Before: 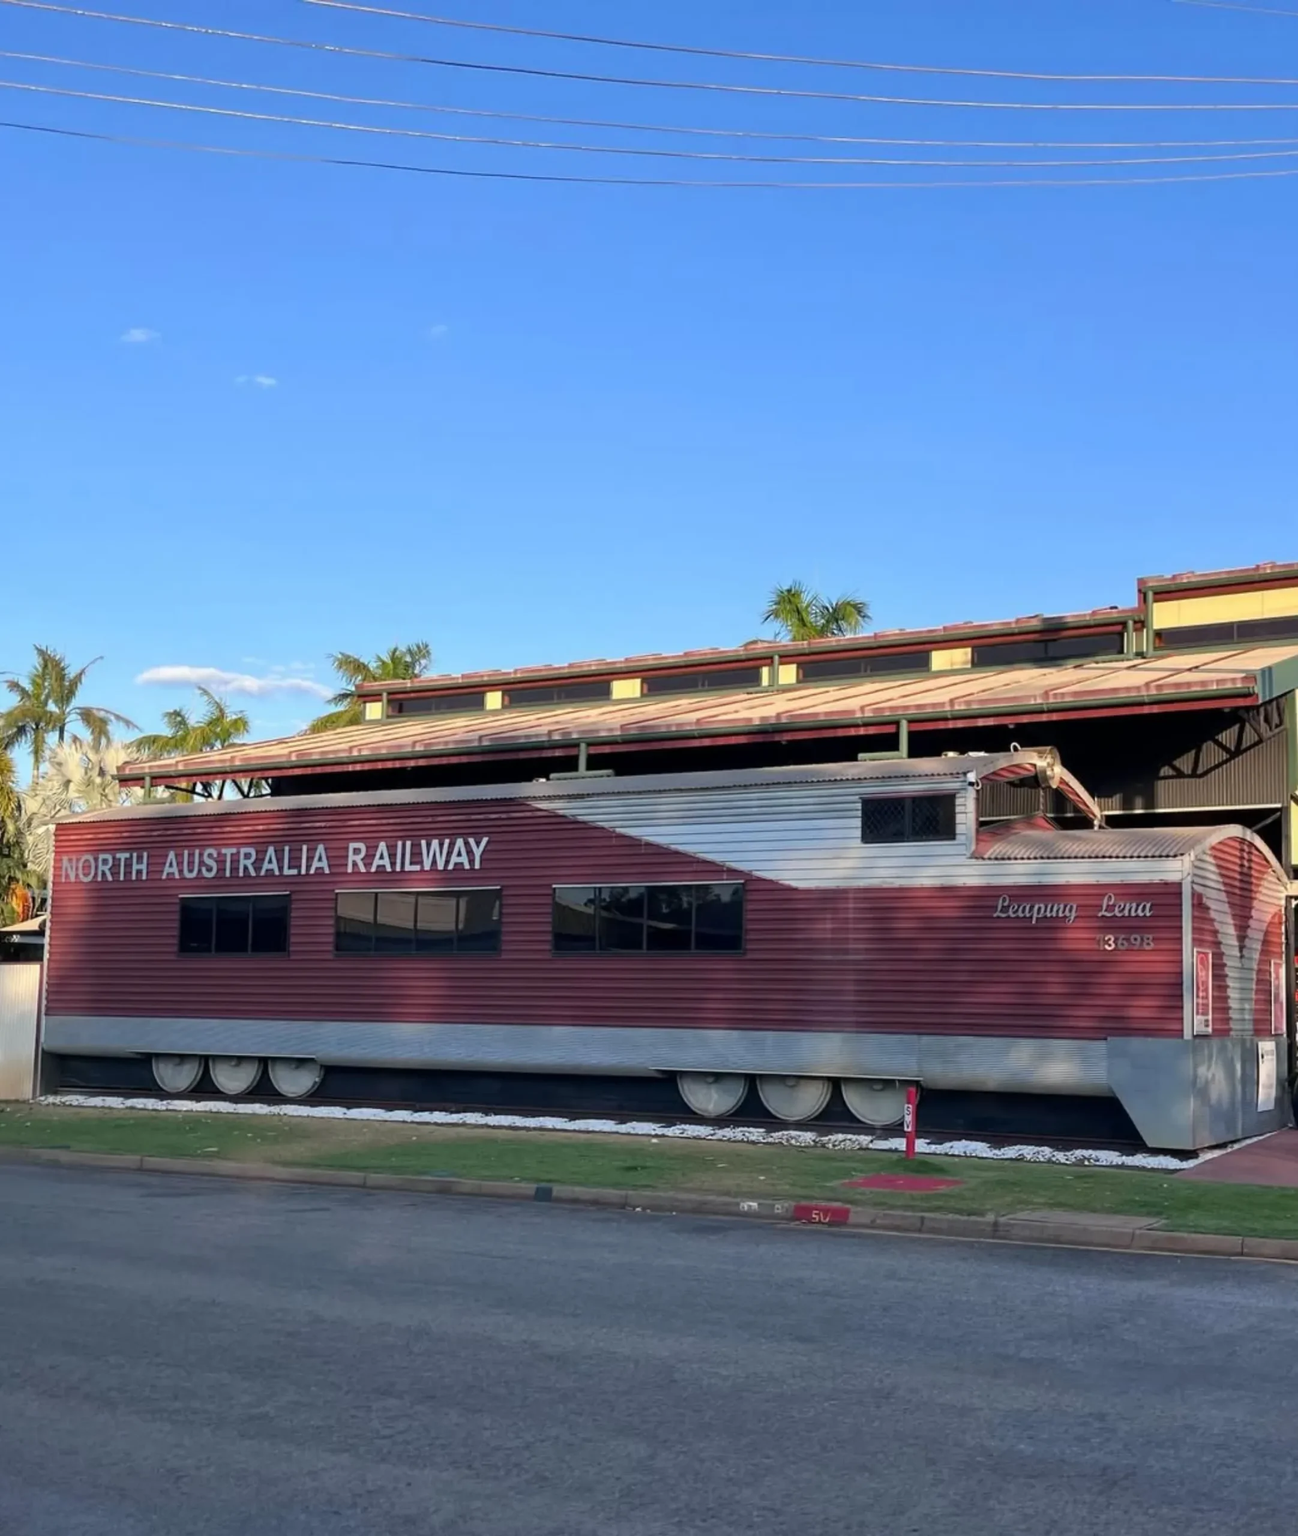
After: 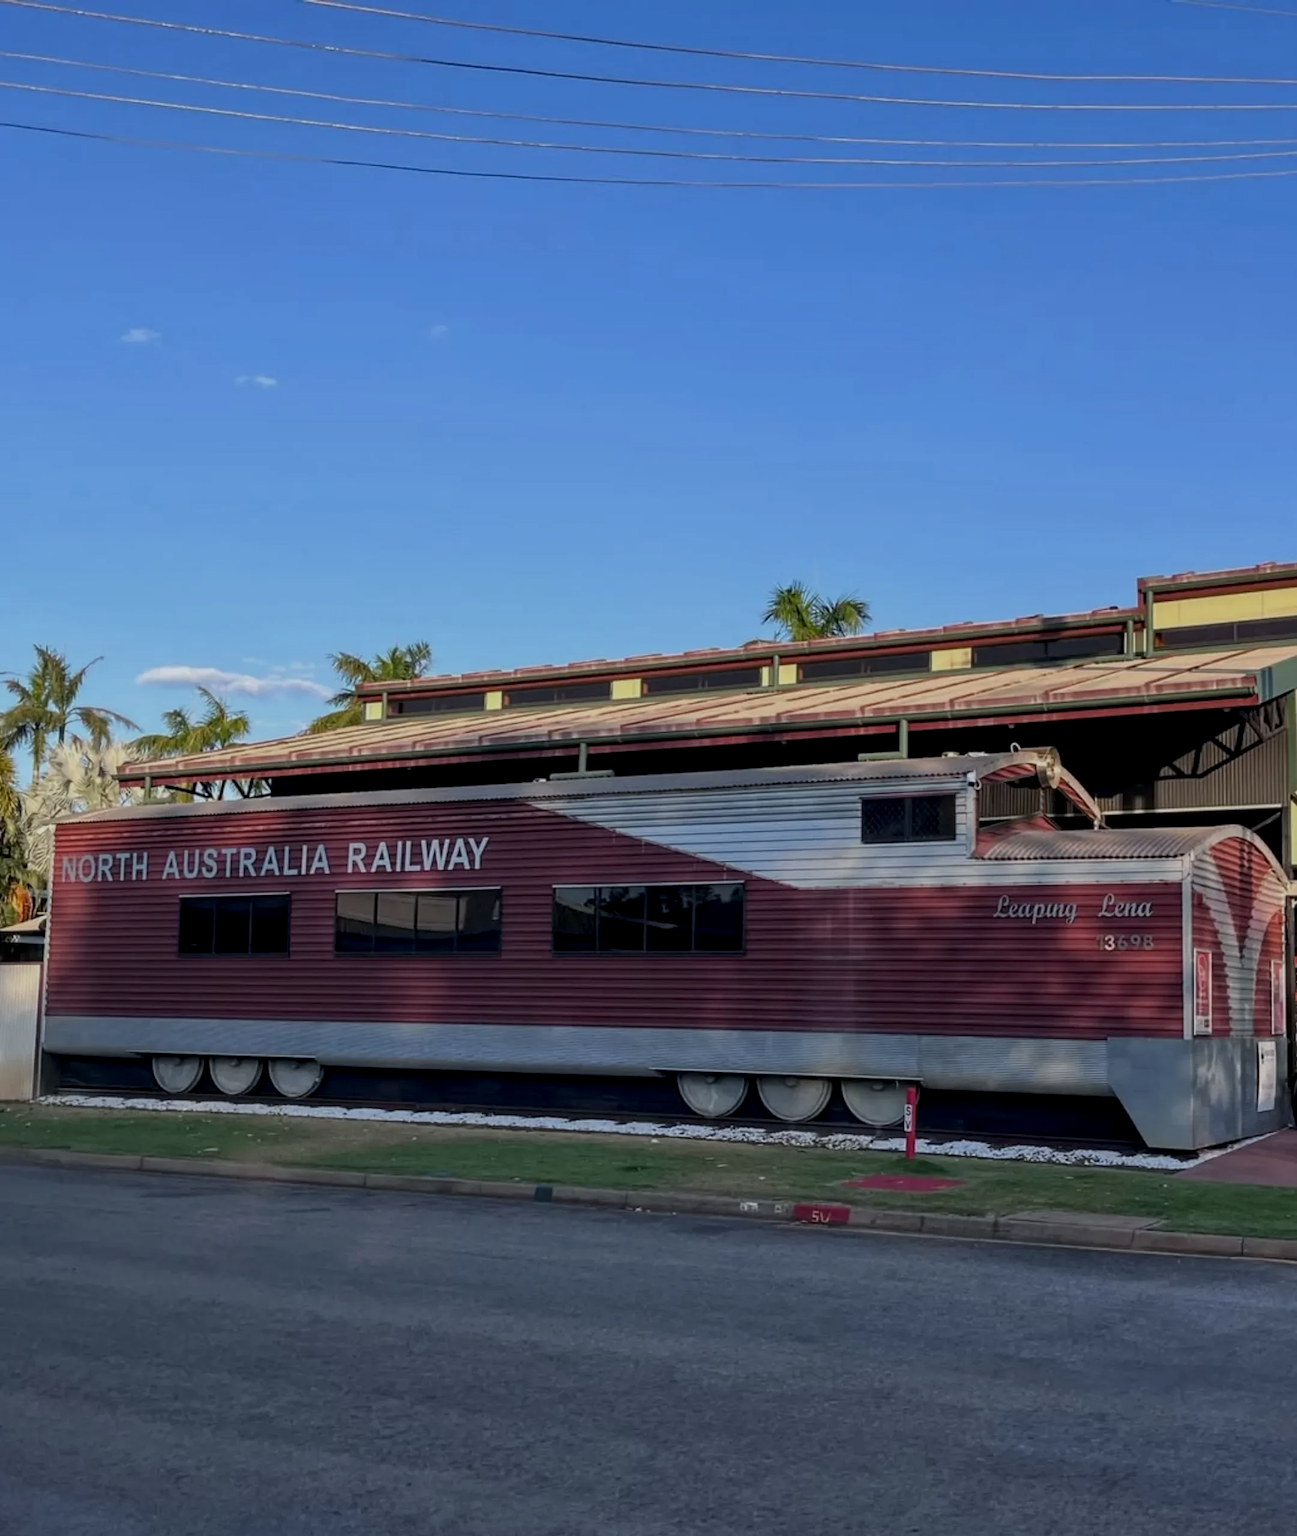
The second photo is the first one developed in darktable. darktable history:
local contrast: detail 130%
white balance: red 0.98, blue 1.034
exposure: black level correction 0, exposure -0.721 EV, compensate highlight preservation false
